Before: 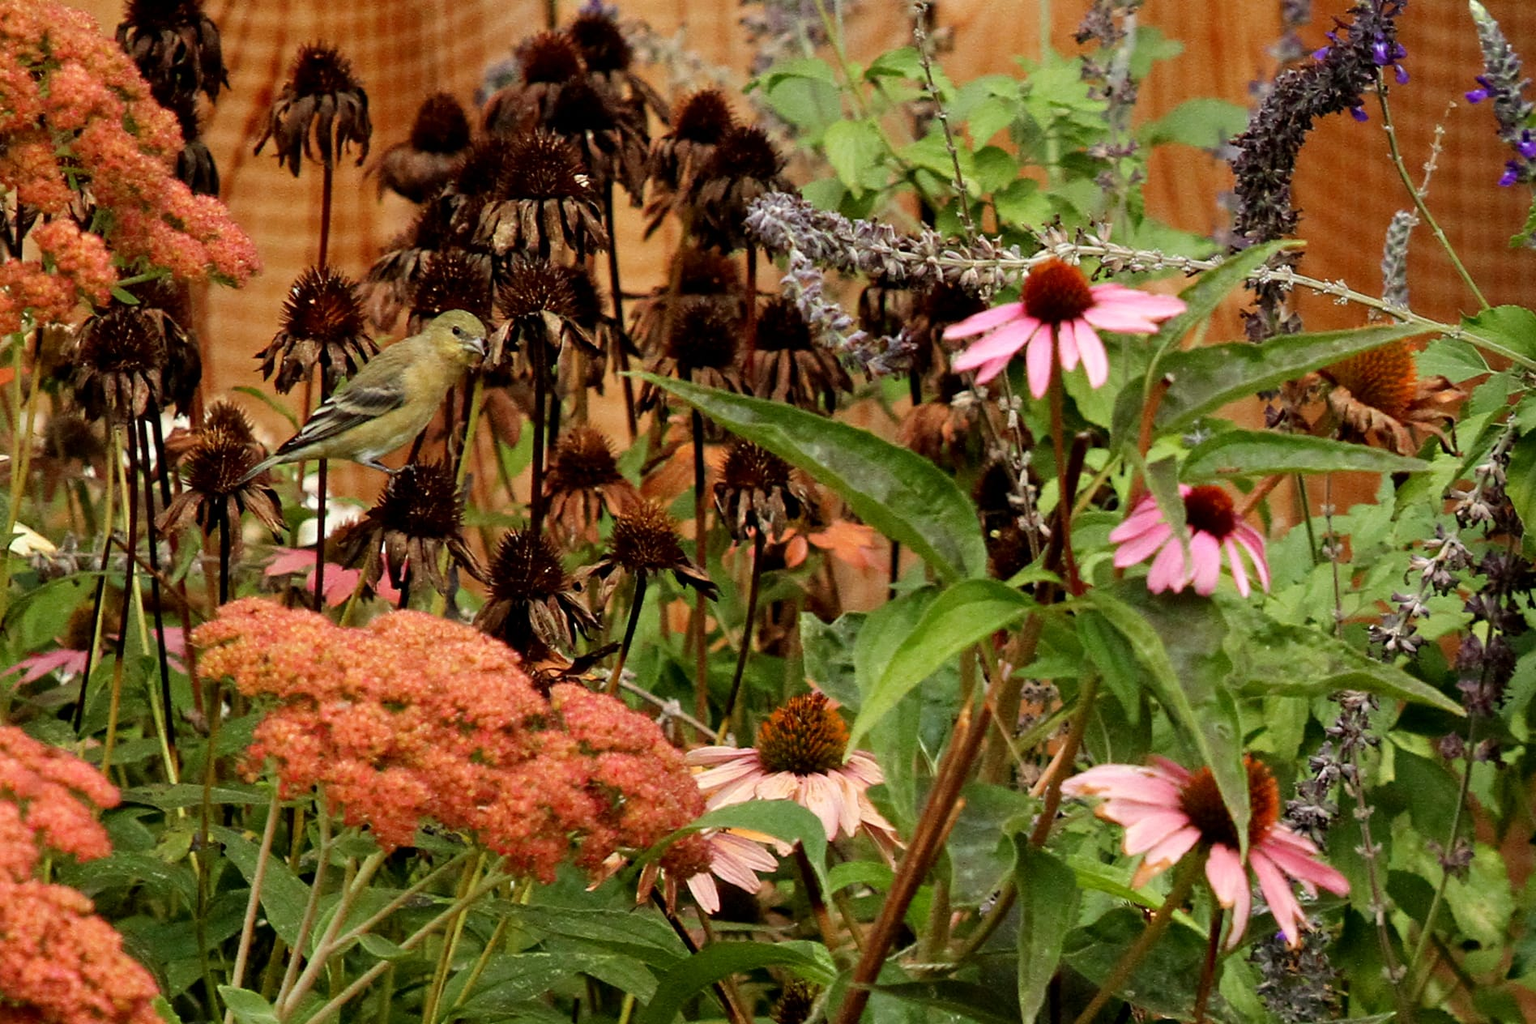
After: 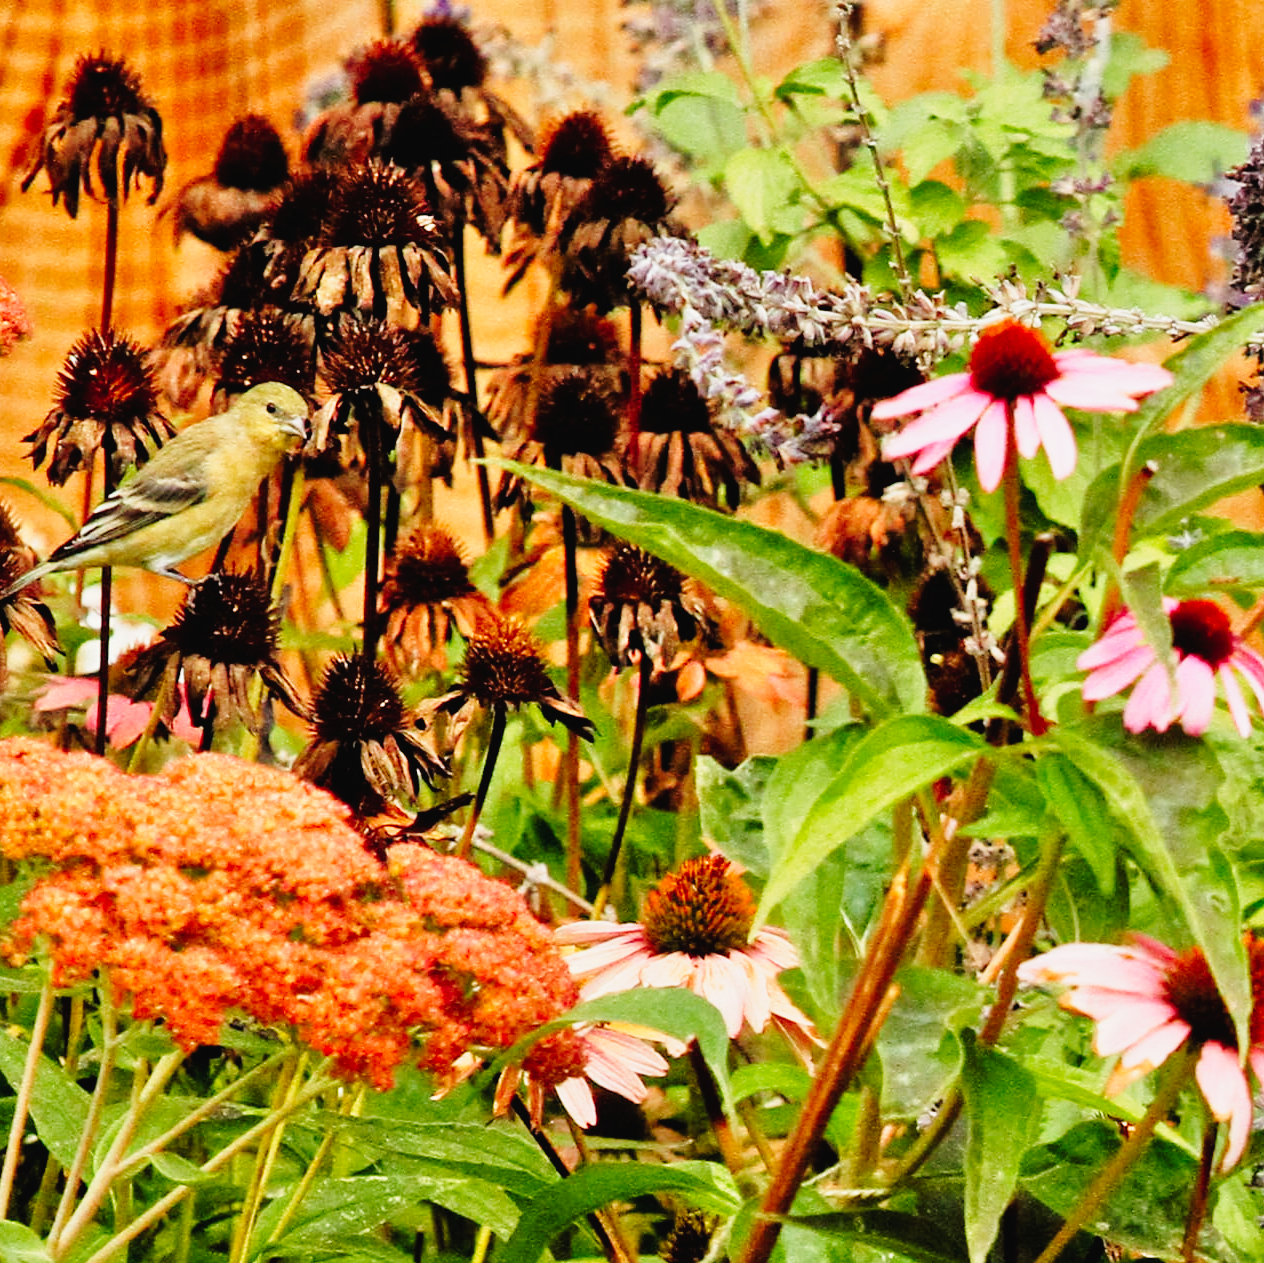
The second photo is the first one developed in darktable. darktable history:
tone equalizer: -7 EV 0.163 EV, -6 EV 0.603 EV, -5 EV 1.14 EV, -4 EV 1.34 EV, -3 EV 1.12 EV, -2 EV 0.6 EV, -1 EV 0.167 EV
crop and rotate: left 15.405%, right 17.882%
tone curve: curves: ch0 [(0.003, 0.023) (0.071, 0.052) (0.236, 0.197) (0.466, 0.557) (0.625, 0.761) (0.783, 0.9) (0.994, 0.968)]; ch1 [(0, 0) (0.262, 0.227) (0.417, 0.386) (0.469, 0.467) (0.502, 0.498) (0.528, 0.53) (0.573, 0.579) (0.605, 0.621) (0.644, 0.671) (0.686, 0.728) (0.994, 0.987)]; ch2 [(0, 0) (0.262, 0.188) (0.385, 0.353) (0.427, 0.424) (0.495, 0.493) (0.515, 0.54) (0.547, 0.561) (0.589, 0.613) (0.644, 0.748) (1, 1)], preserve colors none
